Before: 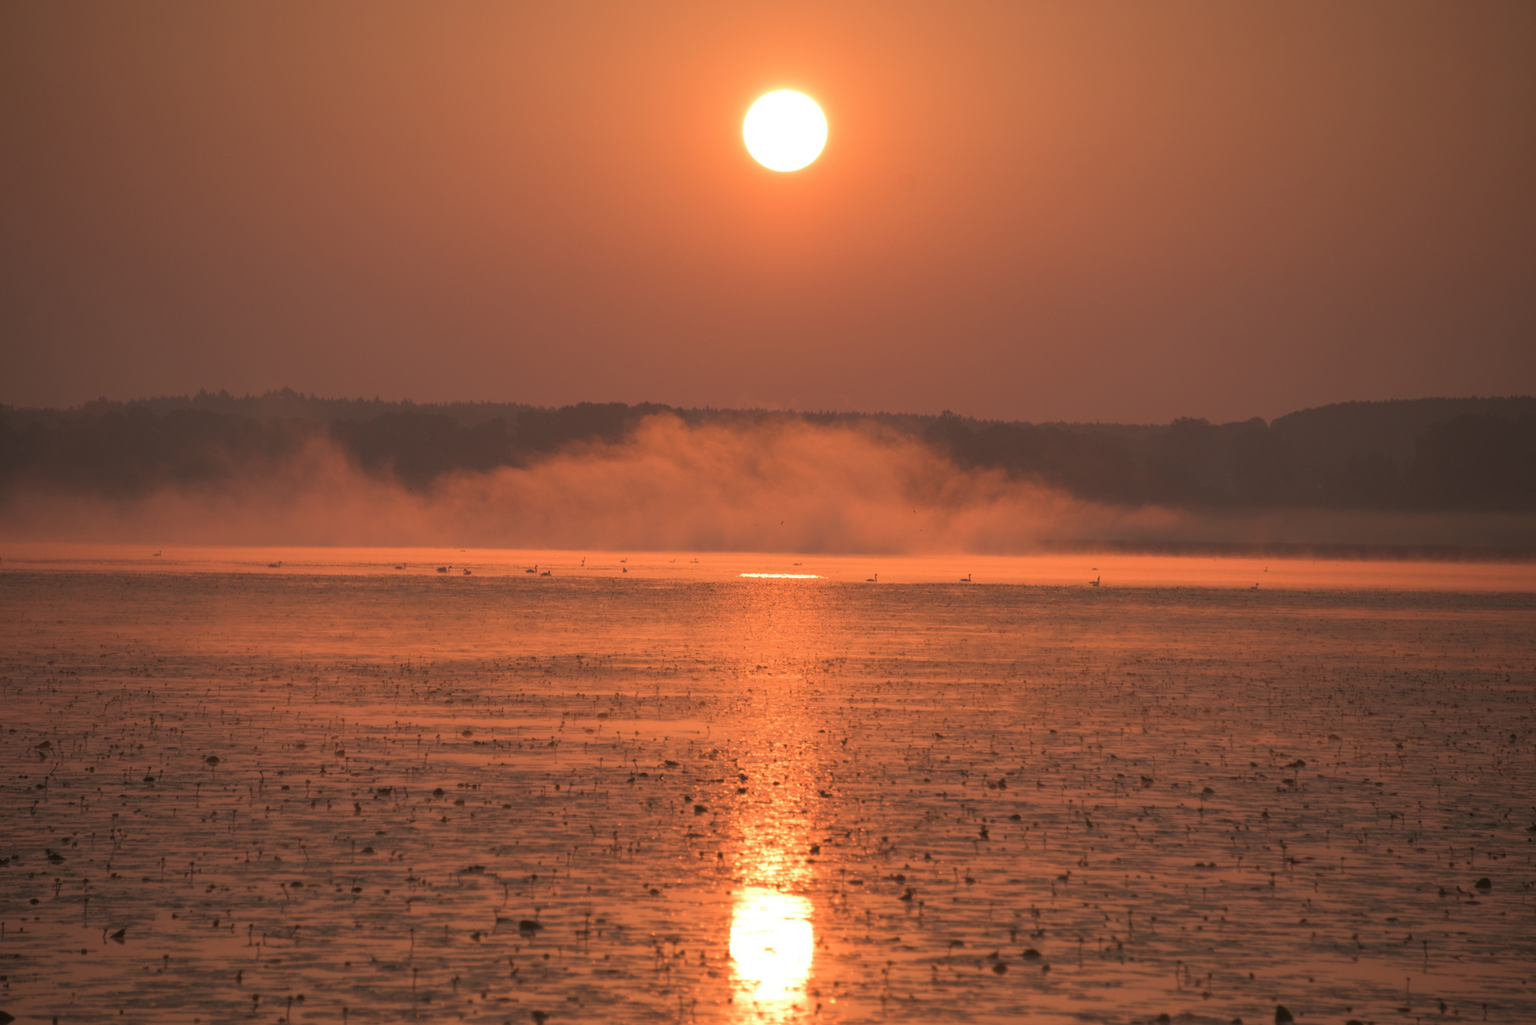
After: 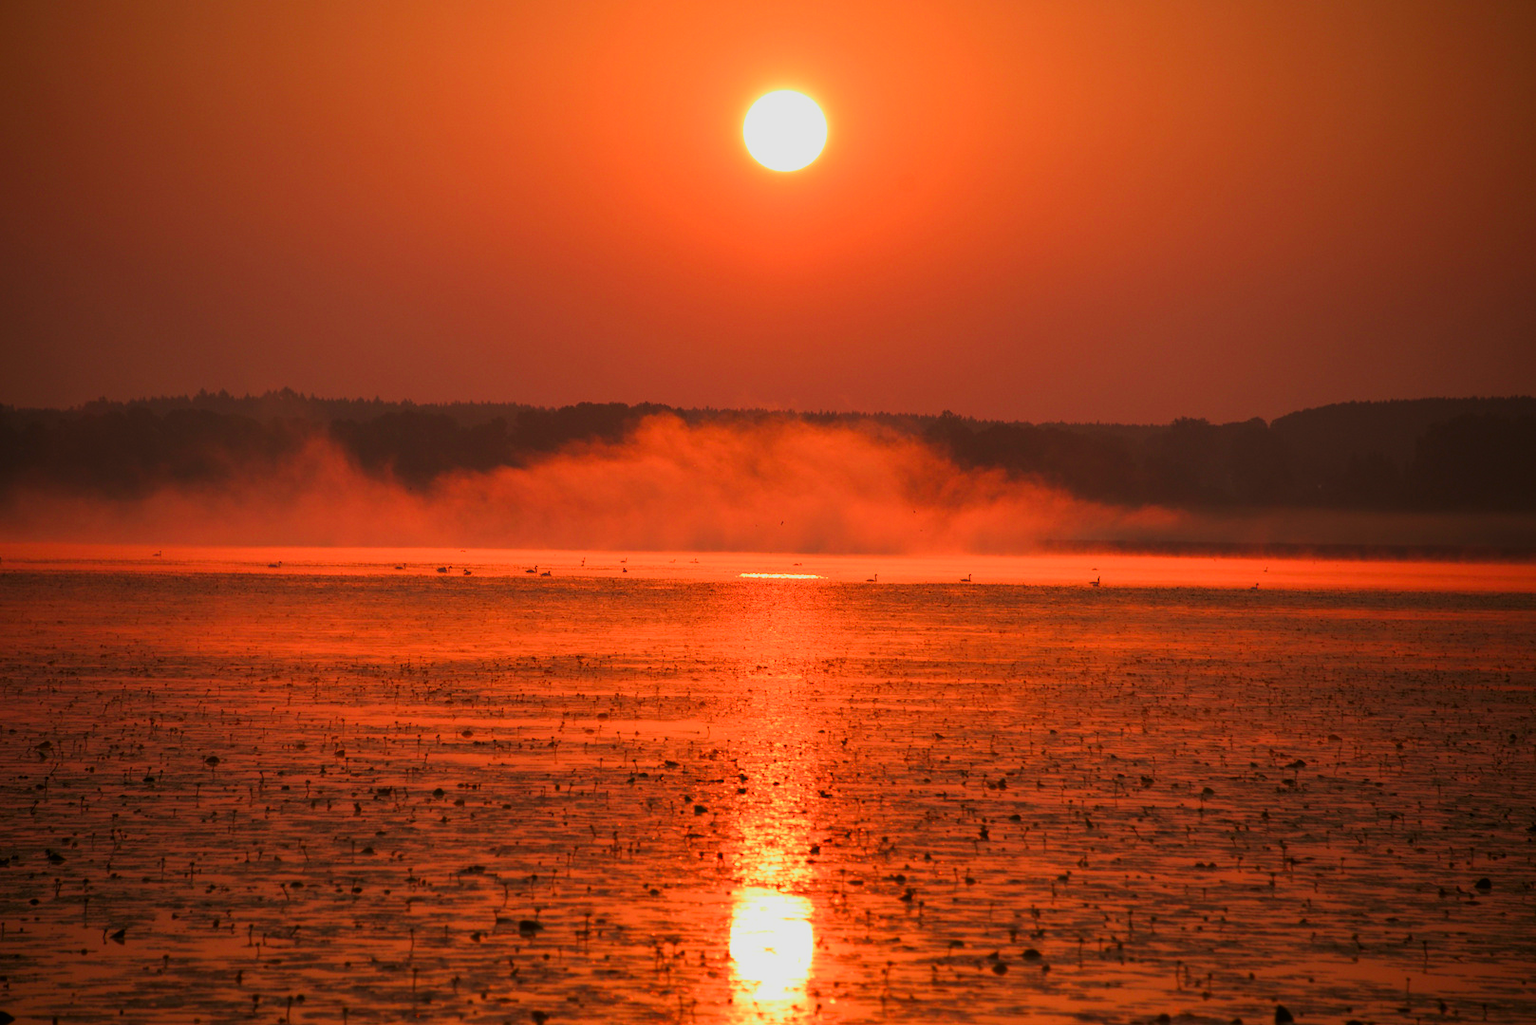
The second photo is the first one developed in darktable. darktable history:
filmic rgb: black relative exposure -7.13 EV, white relative exposure 5.35 EV, threshold 2.95 EV, hardness 3.02, color science v4 (2020), enable highlight reconstruction true
contrast brightness saturation: contrast 0.257, brightness 0.024, saturation 0.887
